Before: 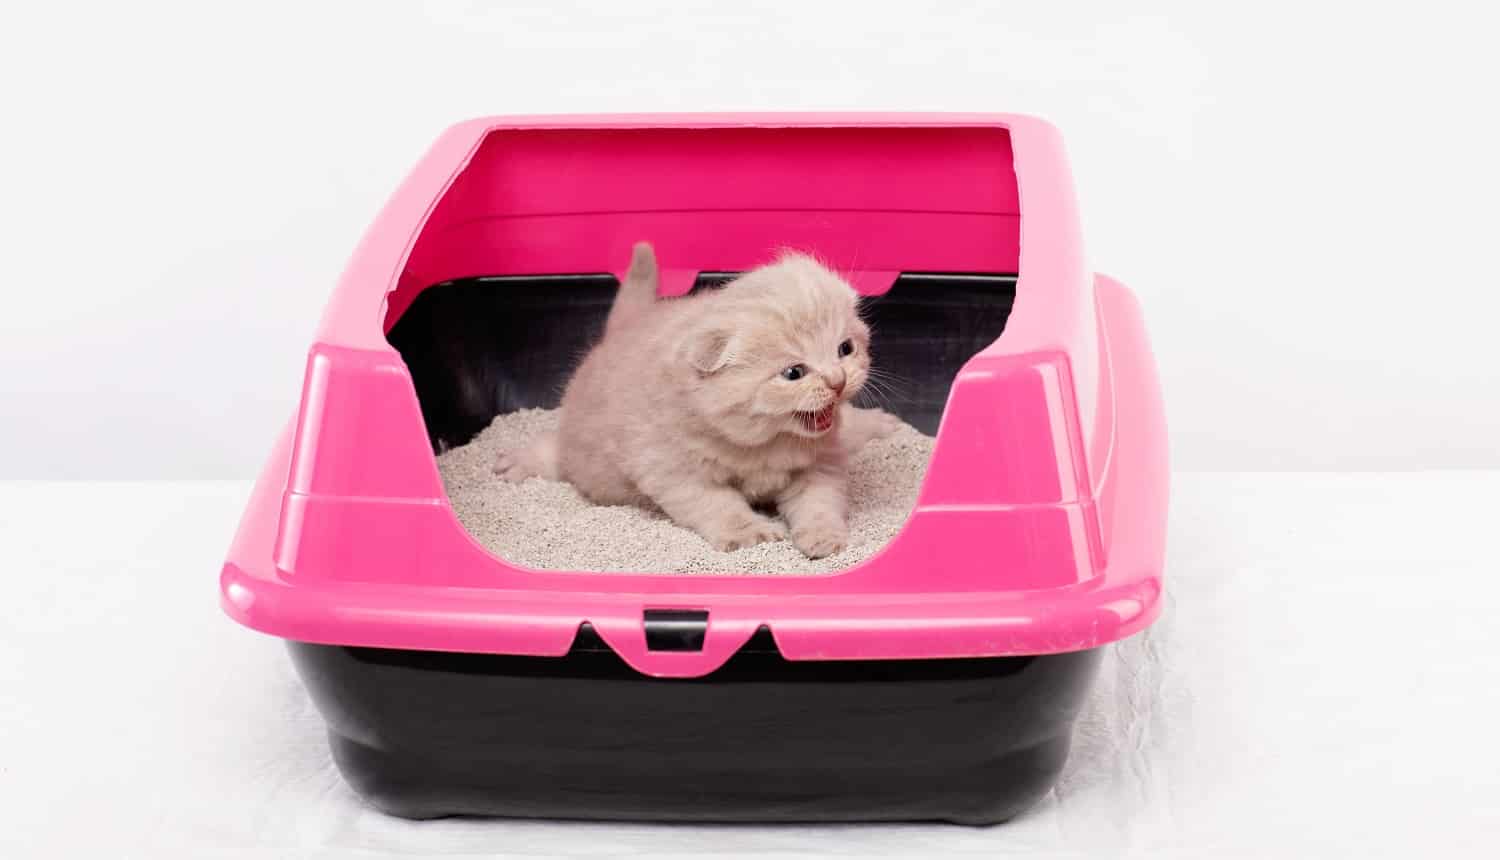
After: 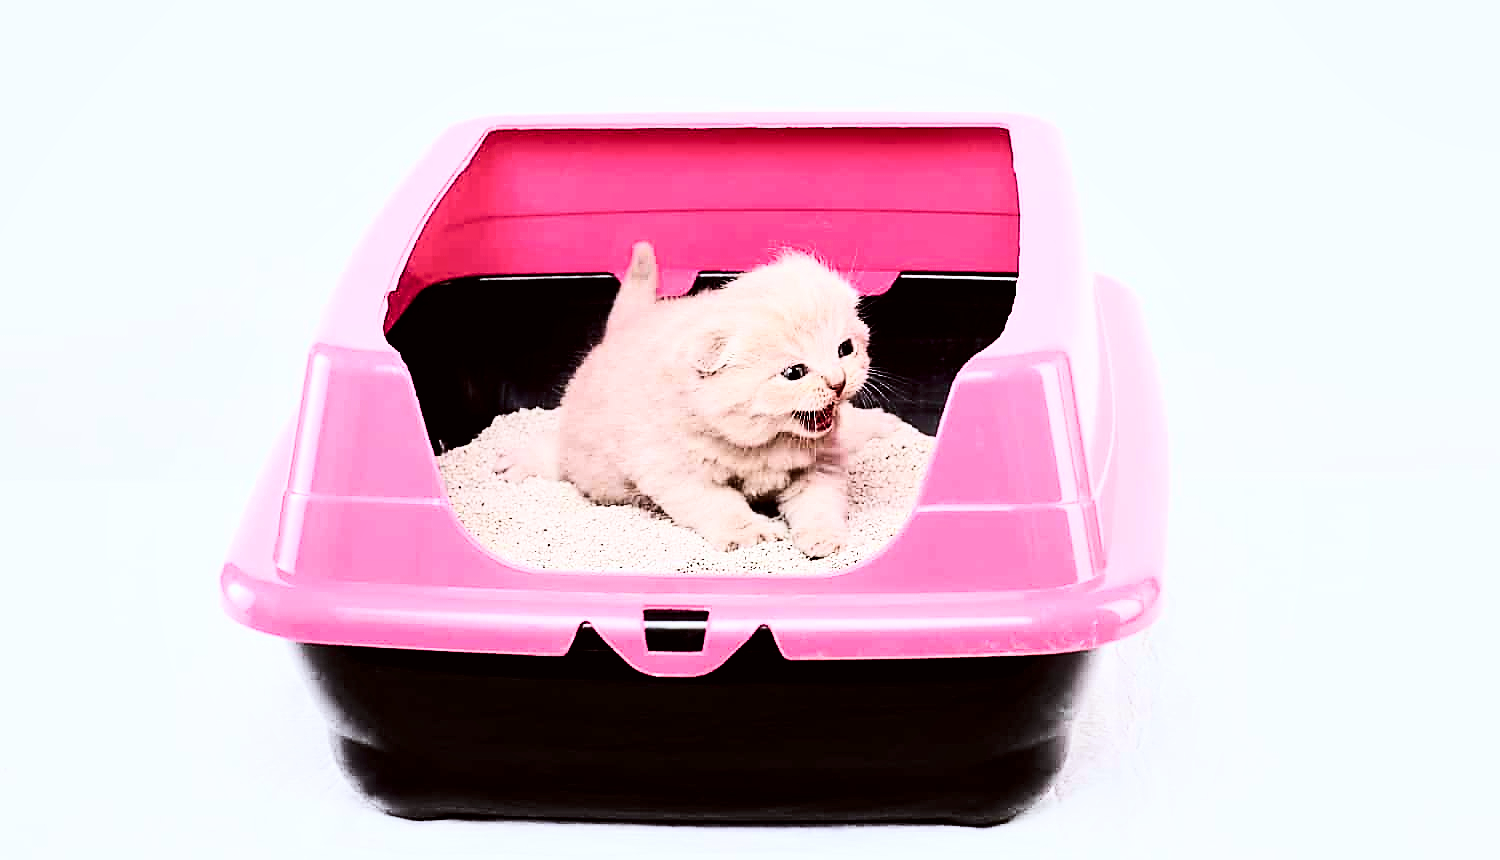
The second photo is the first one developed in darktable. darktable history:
color balance rgb: perceptual saturation grading › global saturation 20%, global vibrance 20%
local contrast: highlights 100%, shadows 100%, detail 120%, midtone range 0.2
tone equalizer: -8 EV -1.08 EV, -7 EV -1.01 EV, -6 EV -0.867 EV, -5 EV -0.578 EV, -3 EV 0.578 EV, -2 EV 0.867 EV, -1 EV 1.01 EV, +0 EV 1.08 EV, edges refinement/feathering 500, mask exposure compensation -1.57 EV, preserve details no
contrast brightness saturation: contrast 0.39, brightness 0.1
sharpen: radius 1.4, amount 1.25, threshold 0.7
white balance: red 1.004, blue 1.024
filmic rgb: black relative exposure -7.65 EV, white relative exposure 4.56 EV, hardness 3.61, contrast 1.05
color correction: highlights a* -2.73, highlights b* -2.09, shadows a* 2.41, shadows b* 2.73
